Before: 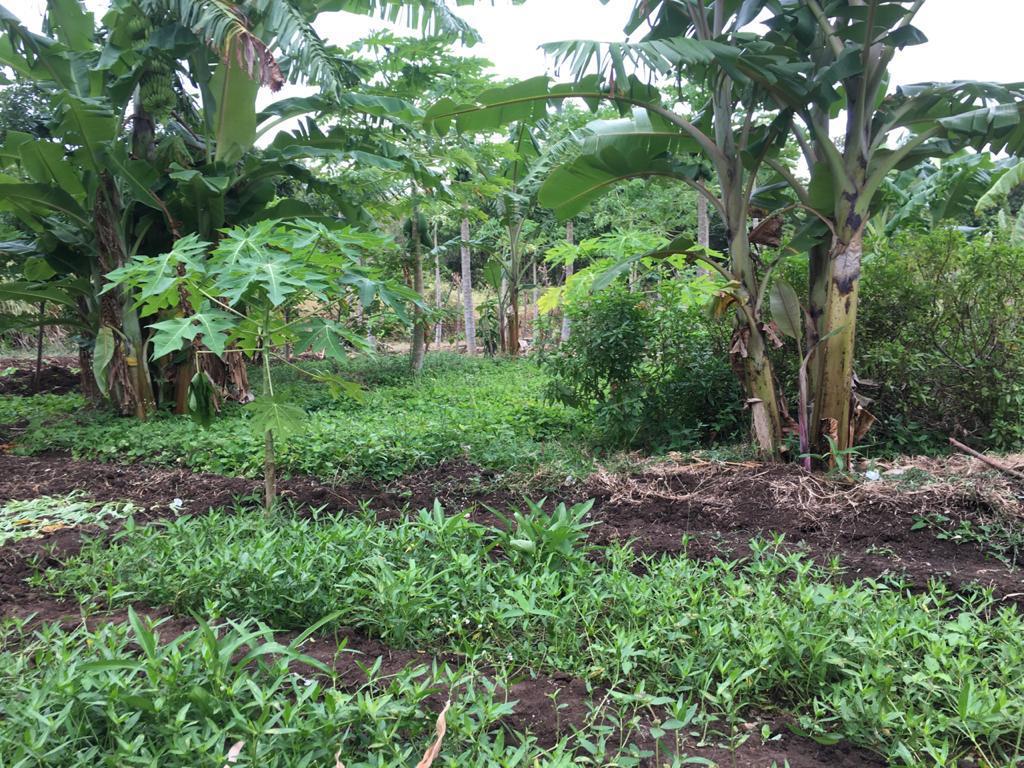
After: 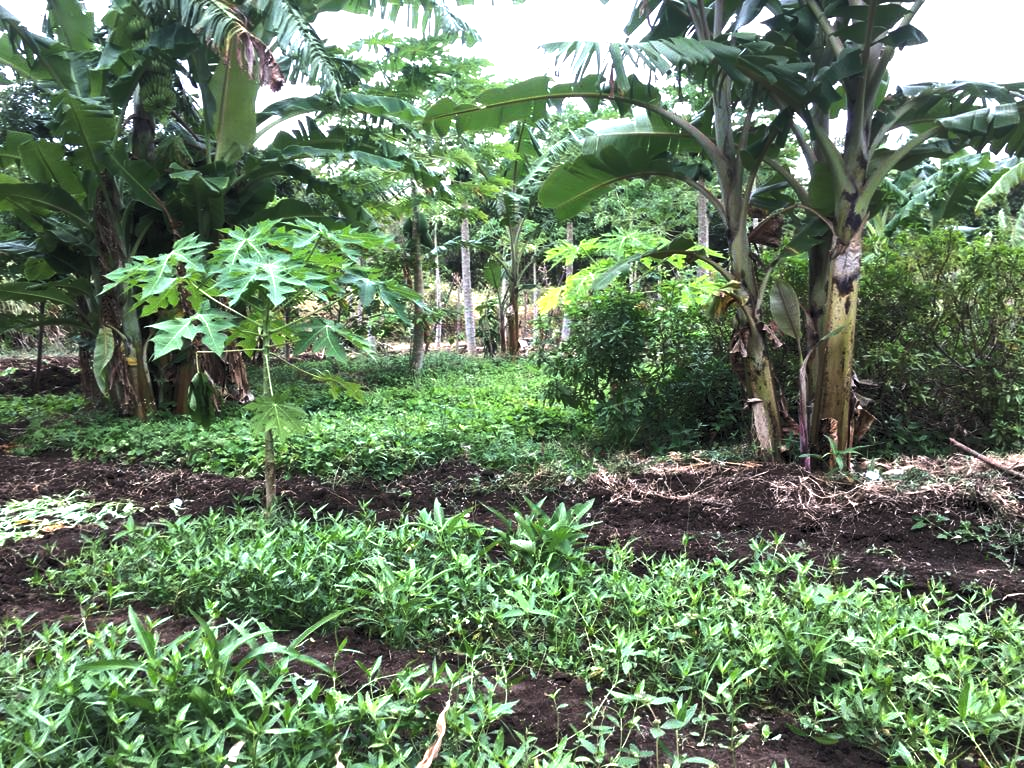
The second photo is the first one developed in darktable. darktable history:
exposure: black level correction 0, exposure 0.7 EV, compensate highlight preservation false
rgb curve: curves: ch0 [(0, 0) (0.072, 0.166) (0.217, 0.293) (0.414, 0.42) (1, 1)], compensate middle gray true, preserve colors basic power
shadows and highlights: radius 334.93, shadows 63.48, highlights 6.06, compress 87.7%, highlights color adjustment 39.73%, soften with gaussian
levels: levels [0.101, 0.578, 0.953]
